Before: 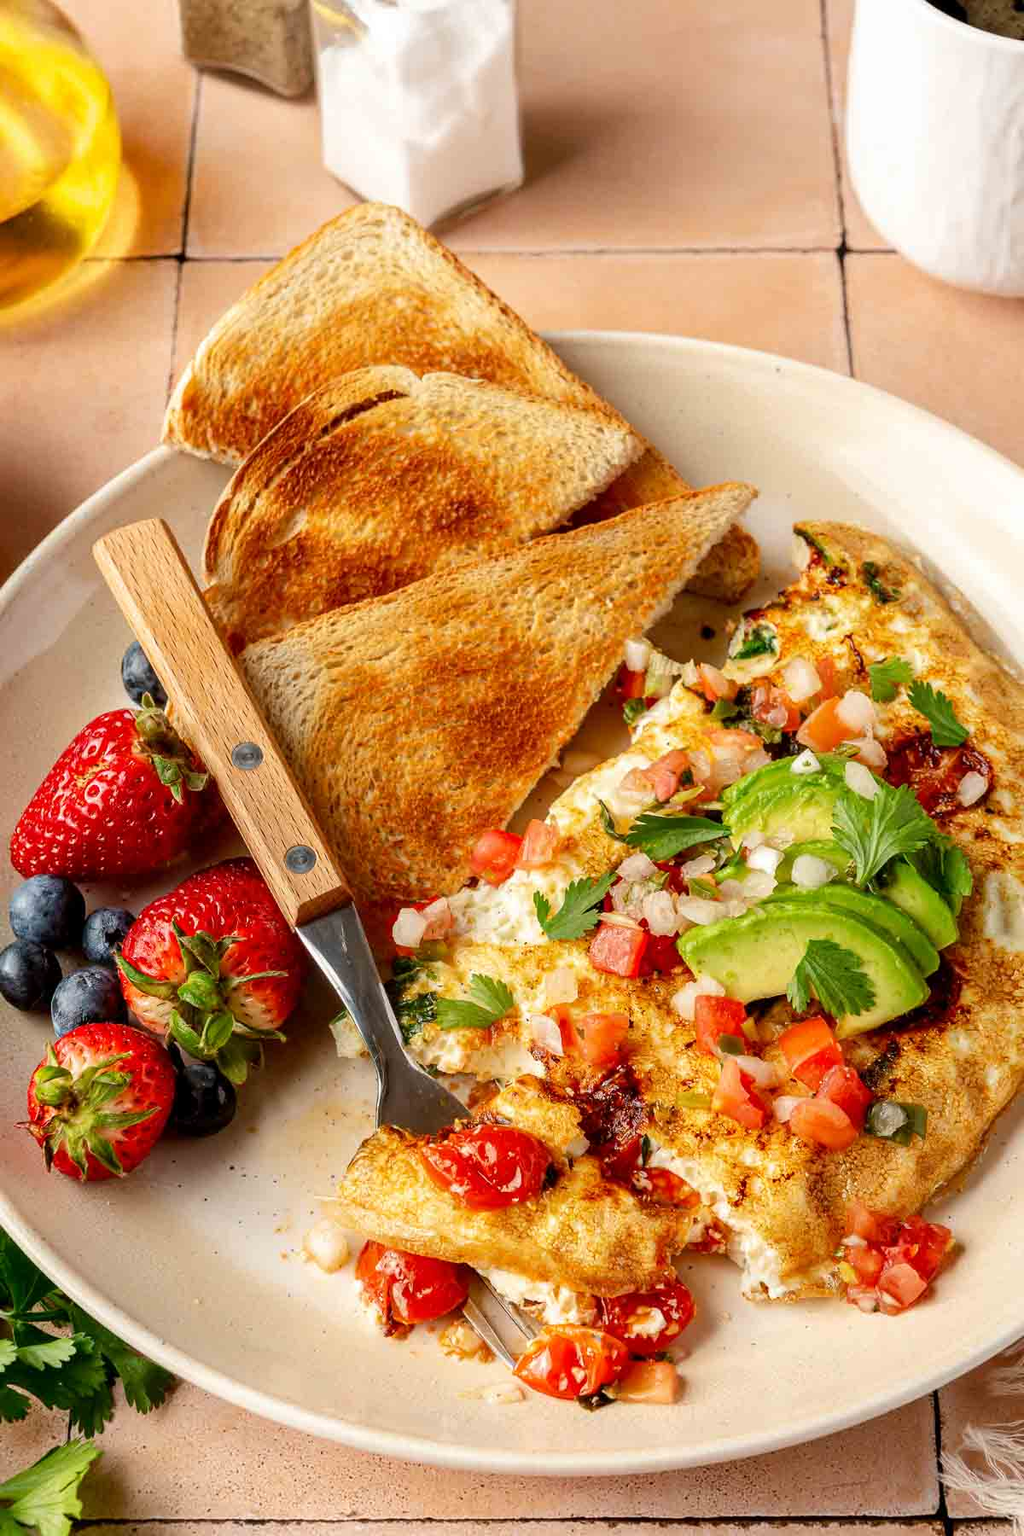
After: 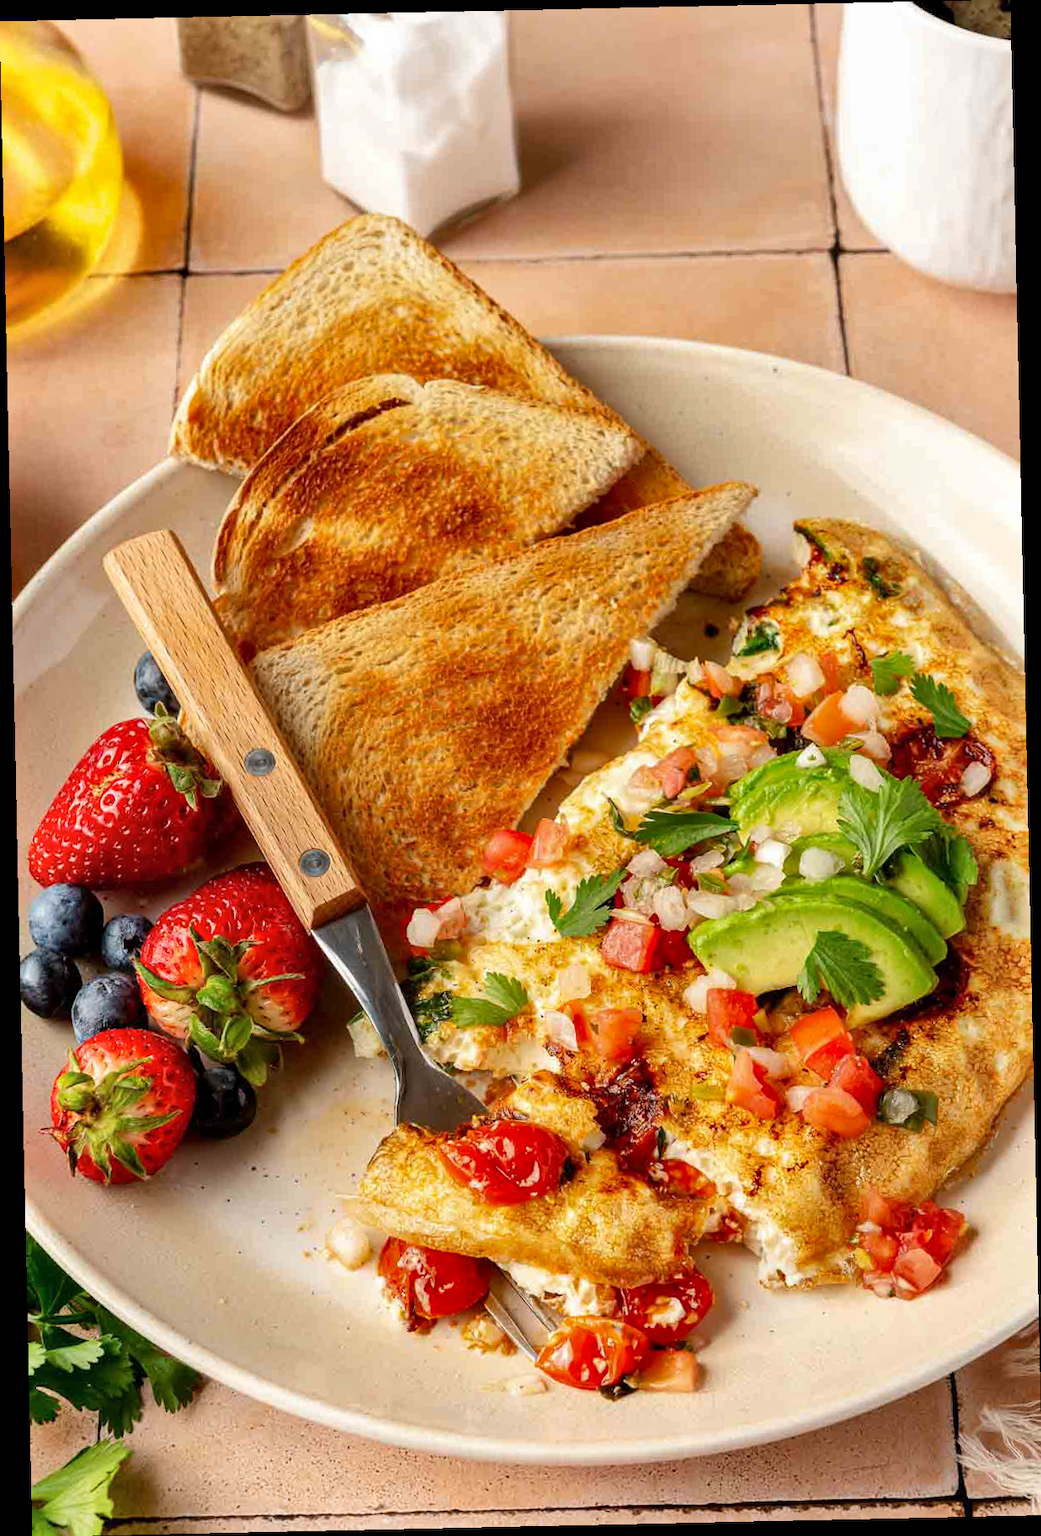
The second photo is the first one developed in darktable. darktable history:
shadows and highlights: soften with gaussian
rotate and perspective: rotation -1.24°, automatic cropping off
